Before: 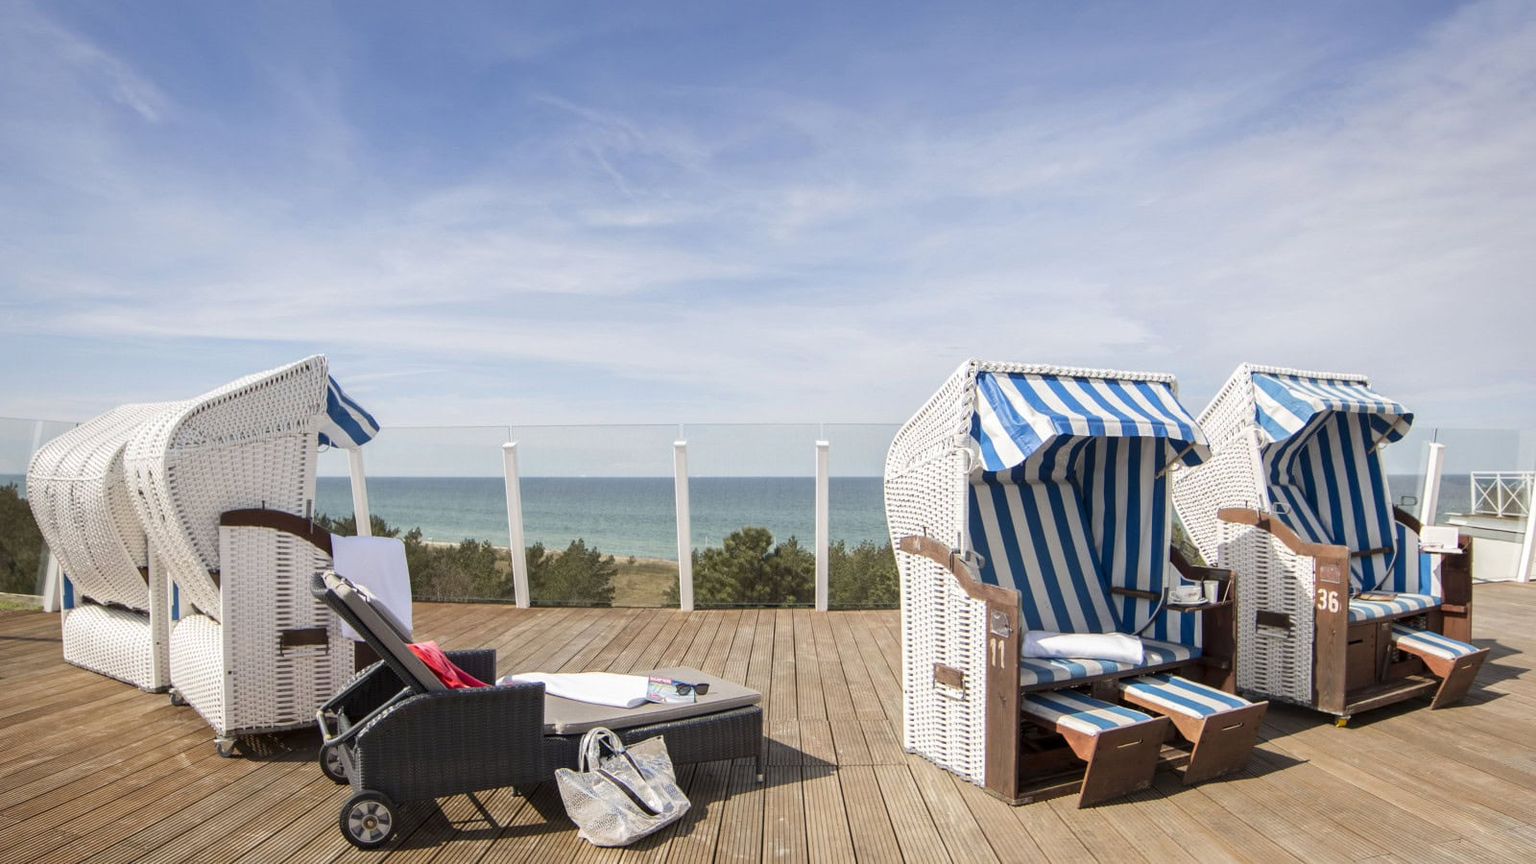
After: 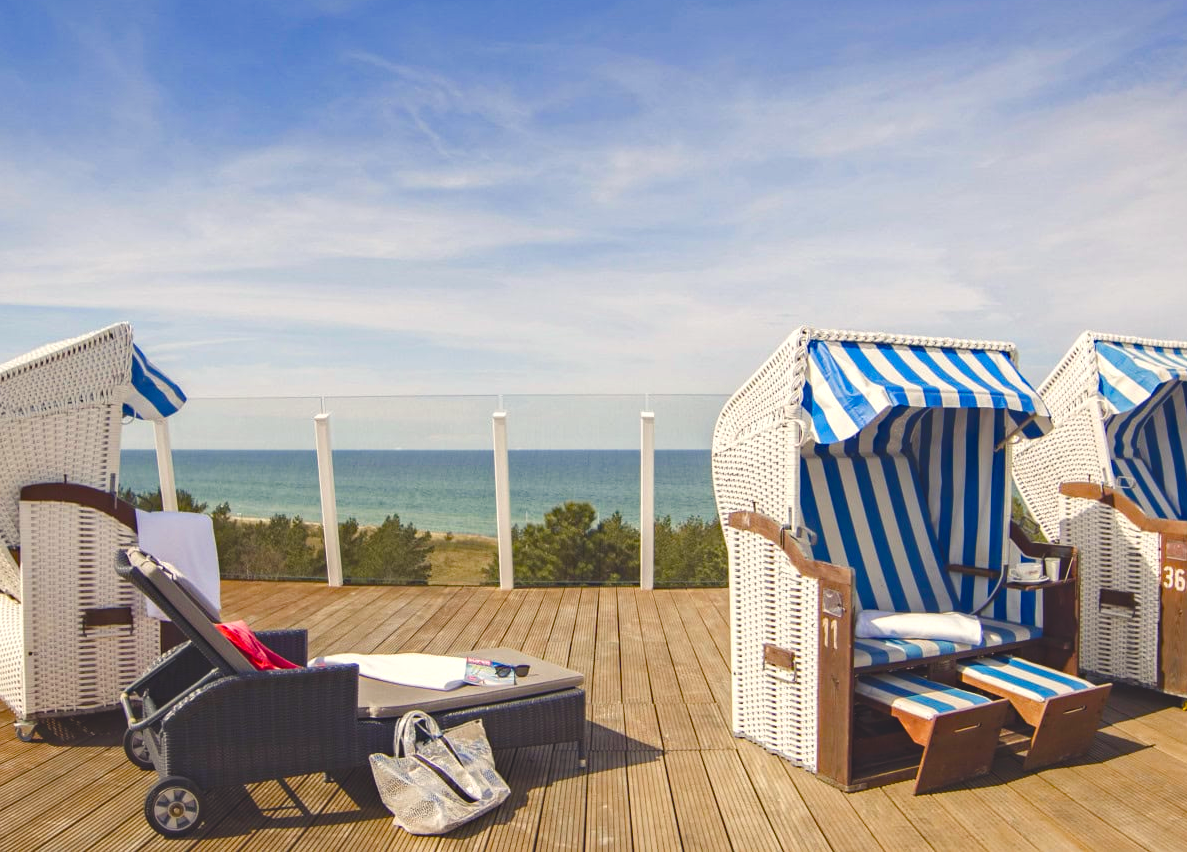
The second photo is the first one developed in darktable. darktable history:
color balance rgb: shadows lift › chroma 3%, shadows lift › hue 280.8°, power › hue 330°, highlights gain › chroma 3%, highlights gain › hue 75.6°, global offset › luminance 1.5%, perceptual saturation grading › global saturation 20%, perceptual saturation grading › highlights -25%, perceptual saturation grading › shadows 50%, global vibrance 30%
crop and rotate: left 13.15%, top 5.251%, right 12.609%
exposure: black level correction -0.005, exposure 0.054 EV, compensate highlight preservation false
haze removal: strength 0.29, distance 0.25, compatibility mode true, adaptive false
